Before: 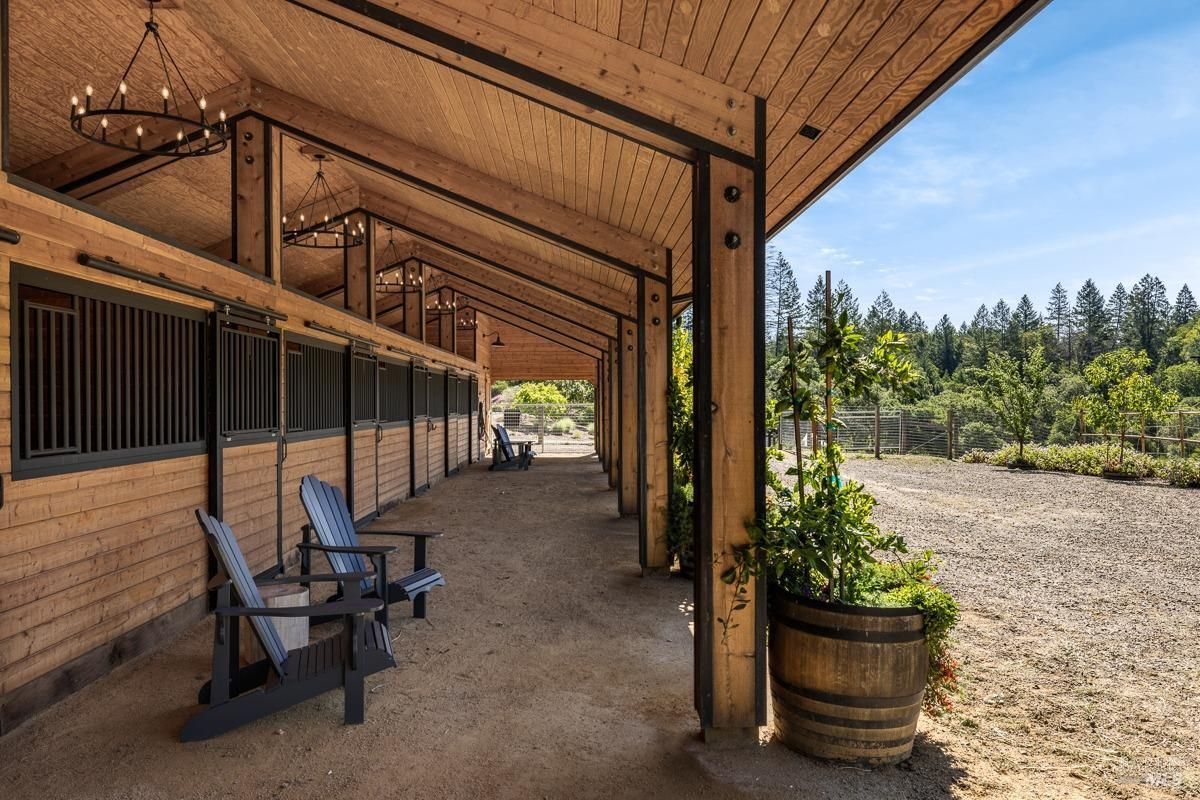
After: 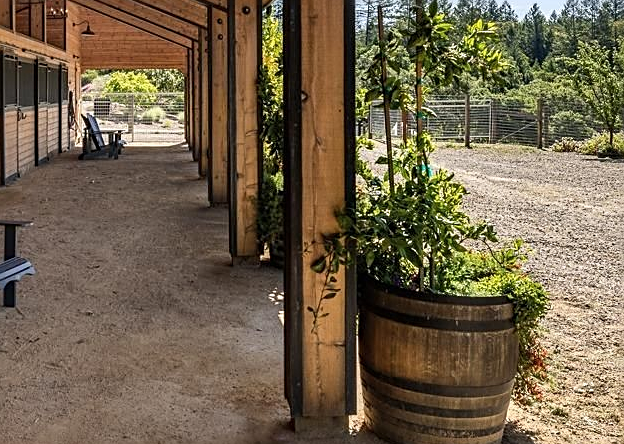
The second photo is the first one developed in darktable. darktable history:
crop: left 34.231%, top 38.998%, right 13.686%, bottom 5.468%
sharpen: on, module defaults
shadows and highlights: soften with gaussian
